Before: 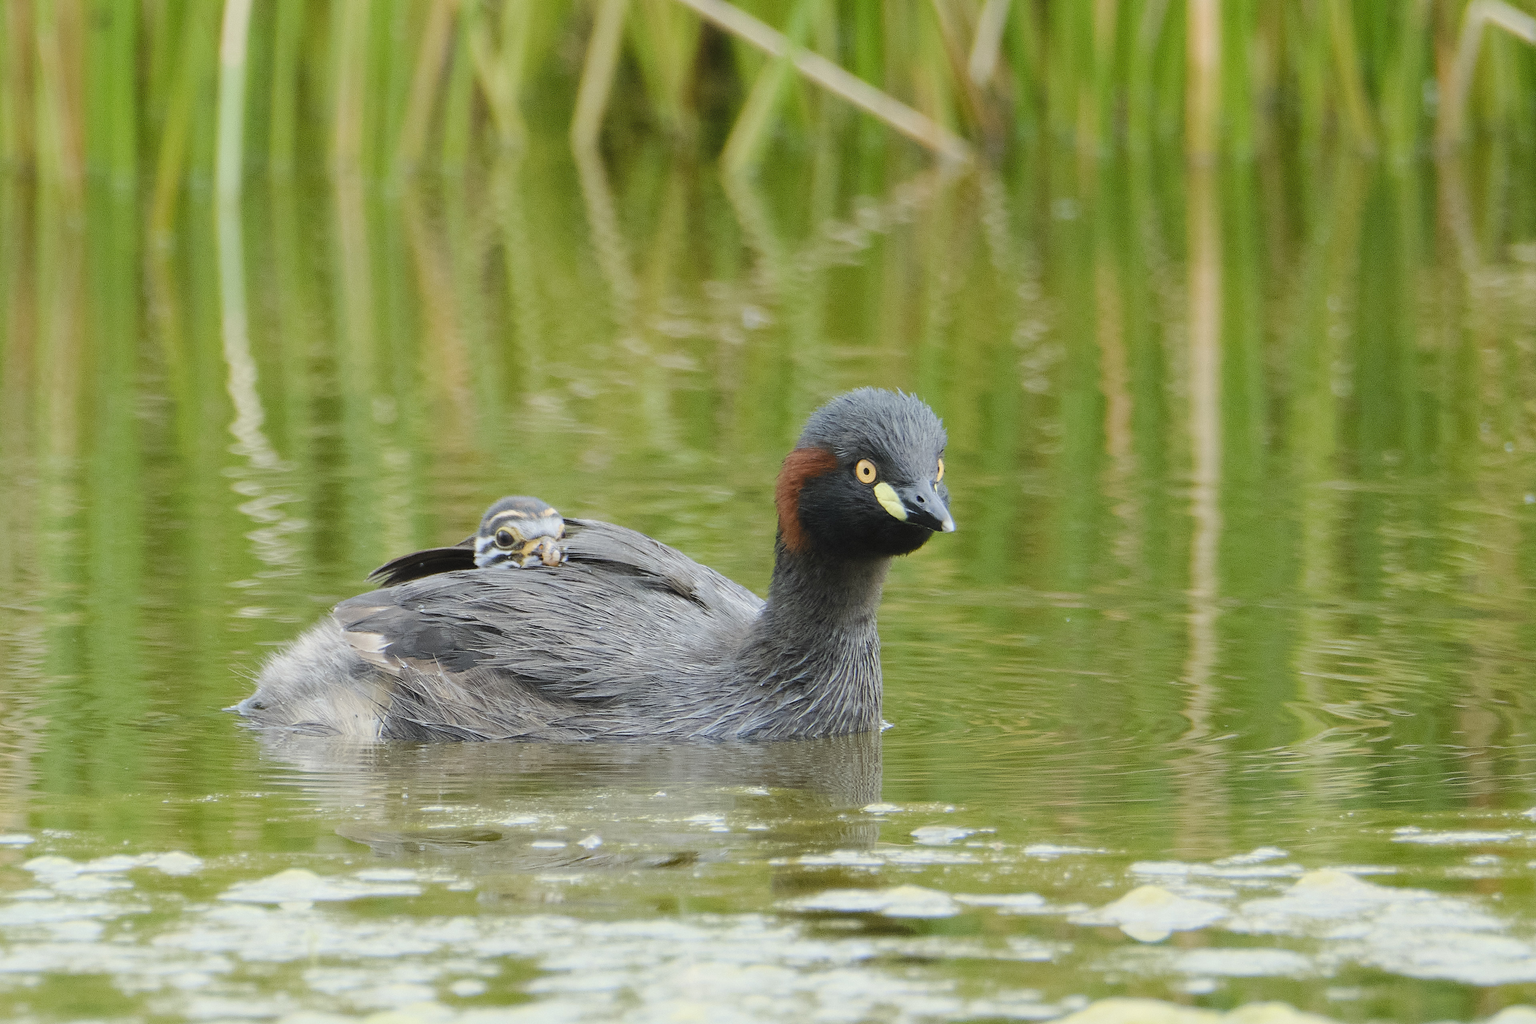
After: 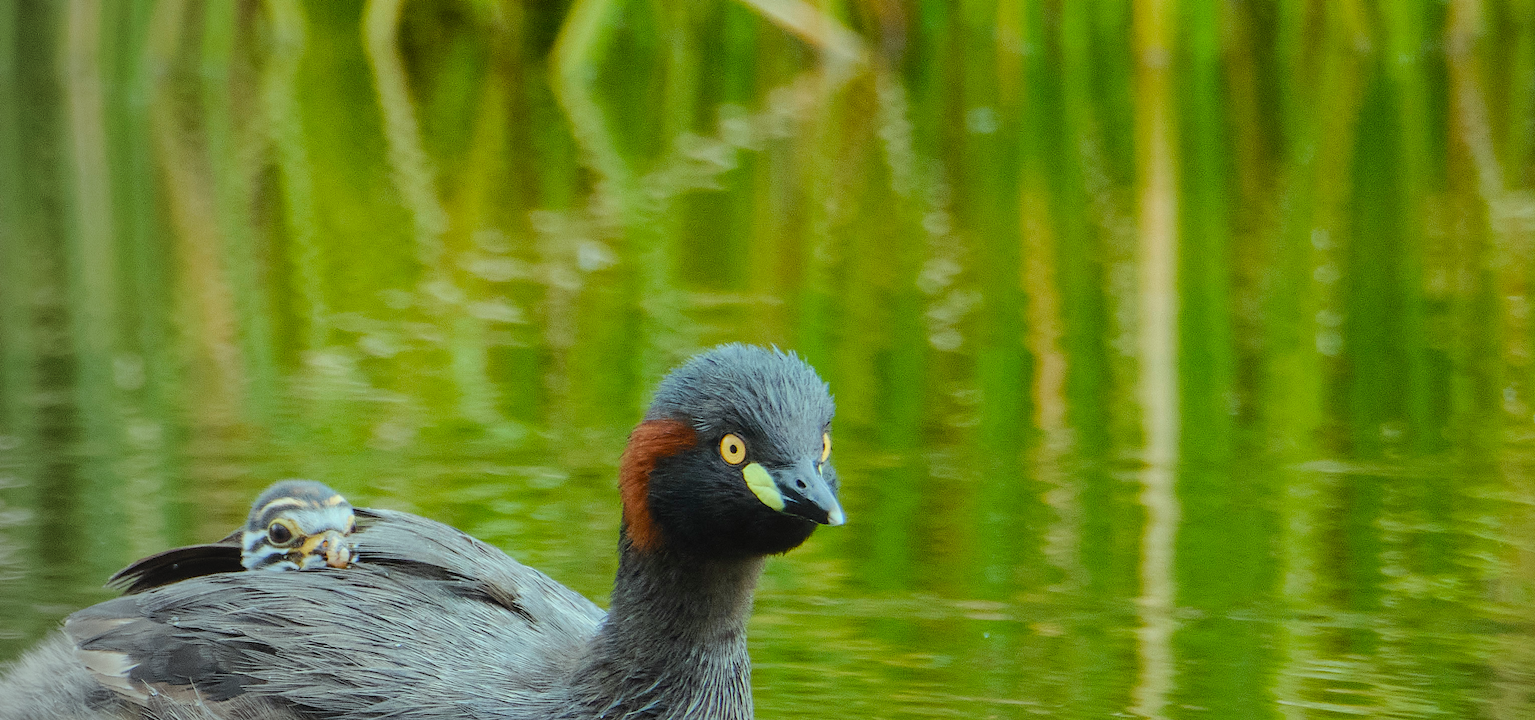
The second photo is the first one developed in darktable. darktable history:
exposure: exposure -0.488 EV, compensate highlight preservation false
local contrast: detail 110%
crop: left 18.379%, top 11.116%, right 1.892%, bottom 32.809%
vignetting: fall-off radius 62.84%, center (0.216, -0.24), unbound false
color balance rgb: highlights gain › luminance 19.792%, highlights gain › chroma 2.731%, highlights gain › hue 172.55°, perceptual saturation grading › global saturation 25.313%, perceptual brilliance grading › highlights 6.159%, perceptual brilliance grading › mid-tones 17.389%, perceptual brilliance grading › shadows -5.263%, global vibrance 14.214%
